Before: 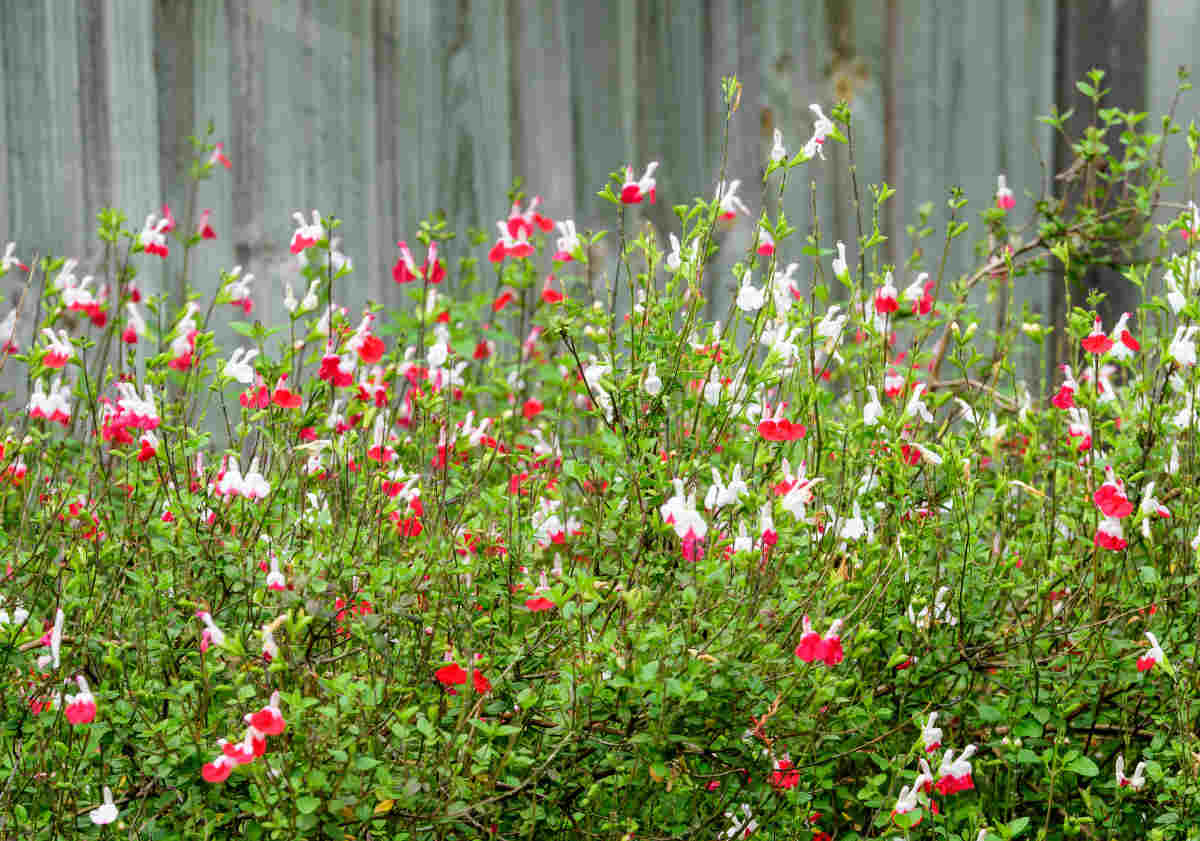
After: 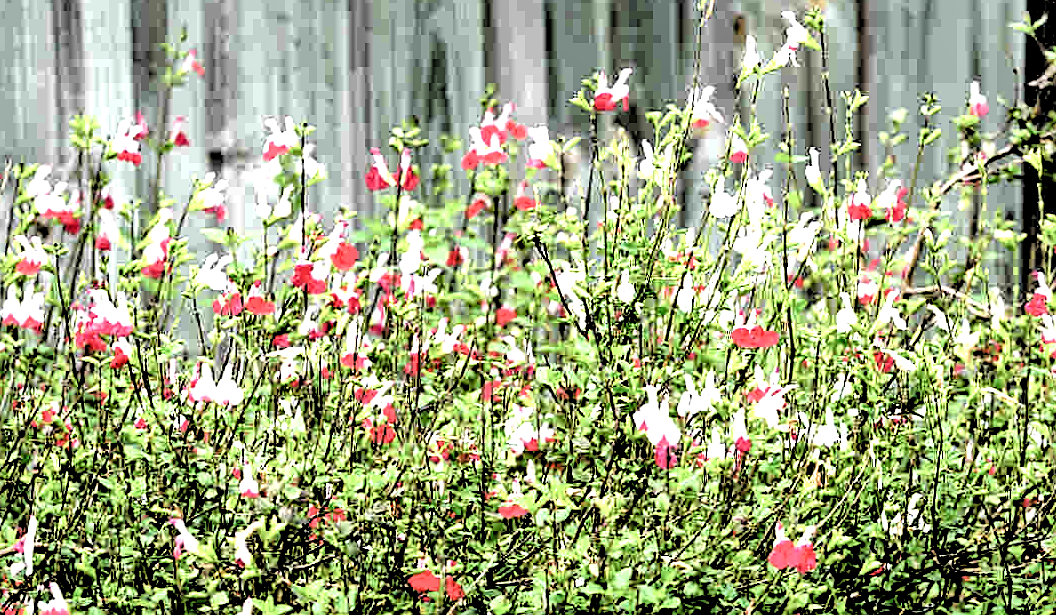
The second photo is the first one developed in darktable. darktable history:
crop and rotate: left 2.274%, top 11.226%, right 9.718%, bottom 15.601%
shadows and highlights: radius 111.98, shadows 51.42, white point adjustment 9.06, highlights -3.38, soften with gaussian
sharpen: on, module defaults
filmic rgb: black relative exposure -1.01 EV, white relative exposure 2.1 EV, threshold 5.98 EV, hardness 1.5, contrast 2.237, enable highlight reconstruction true
local contrast: mode bilateral grid, contrast 25, coarseness 61, detail 151%, midtone range 0.2
